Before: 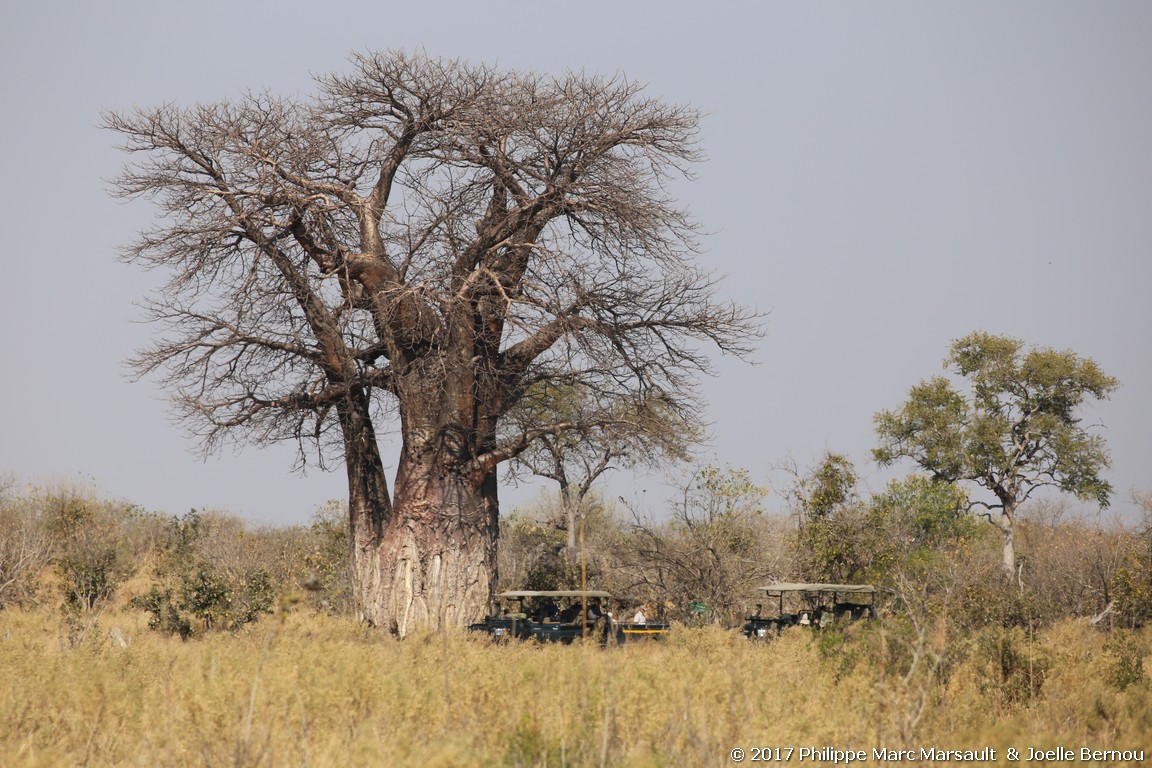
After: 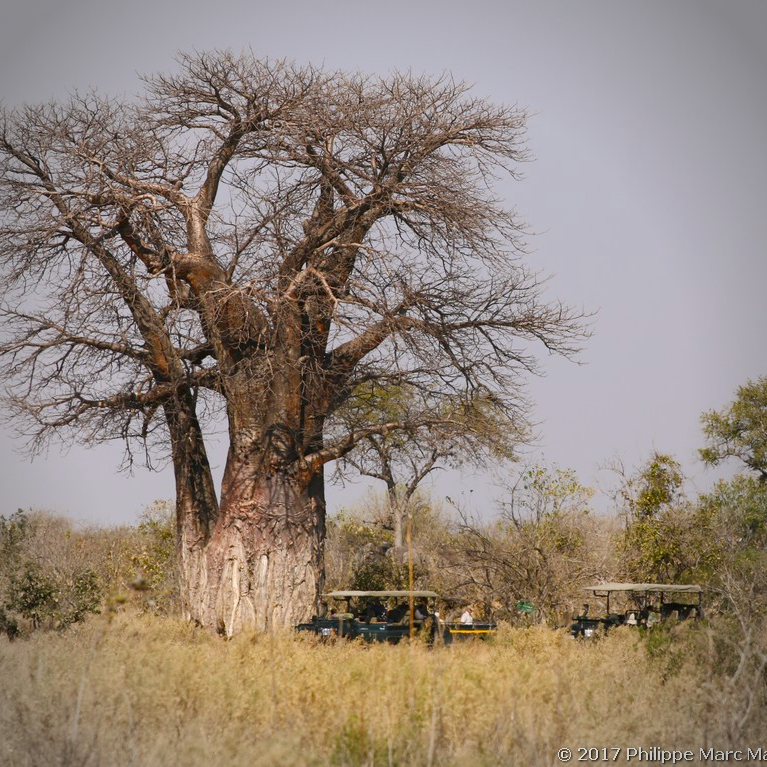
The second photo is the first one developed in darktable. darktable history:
crop and rotate: left 15.055%, right 18.278%
color balance rgb: perceptual saturation grading › global saturation 20%, perceptual saturation grading › highlights -25%, perceptual saturation grading › shadows 50%
color correction: highlights a* 3.12, highlights b* -1.55, shadows a* -0.101, shadows b* 2.52, saturation 0.98
vignetting: fall-off start 79.88%
